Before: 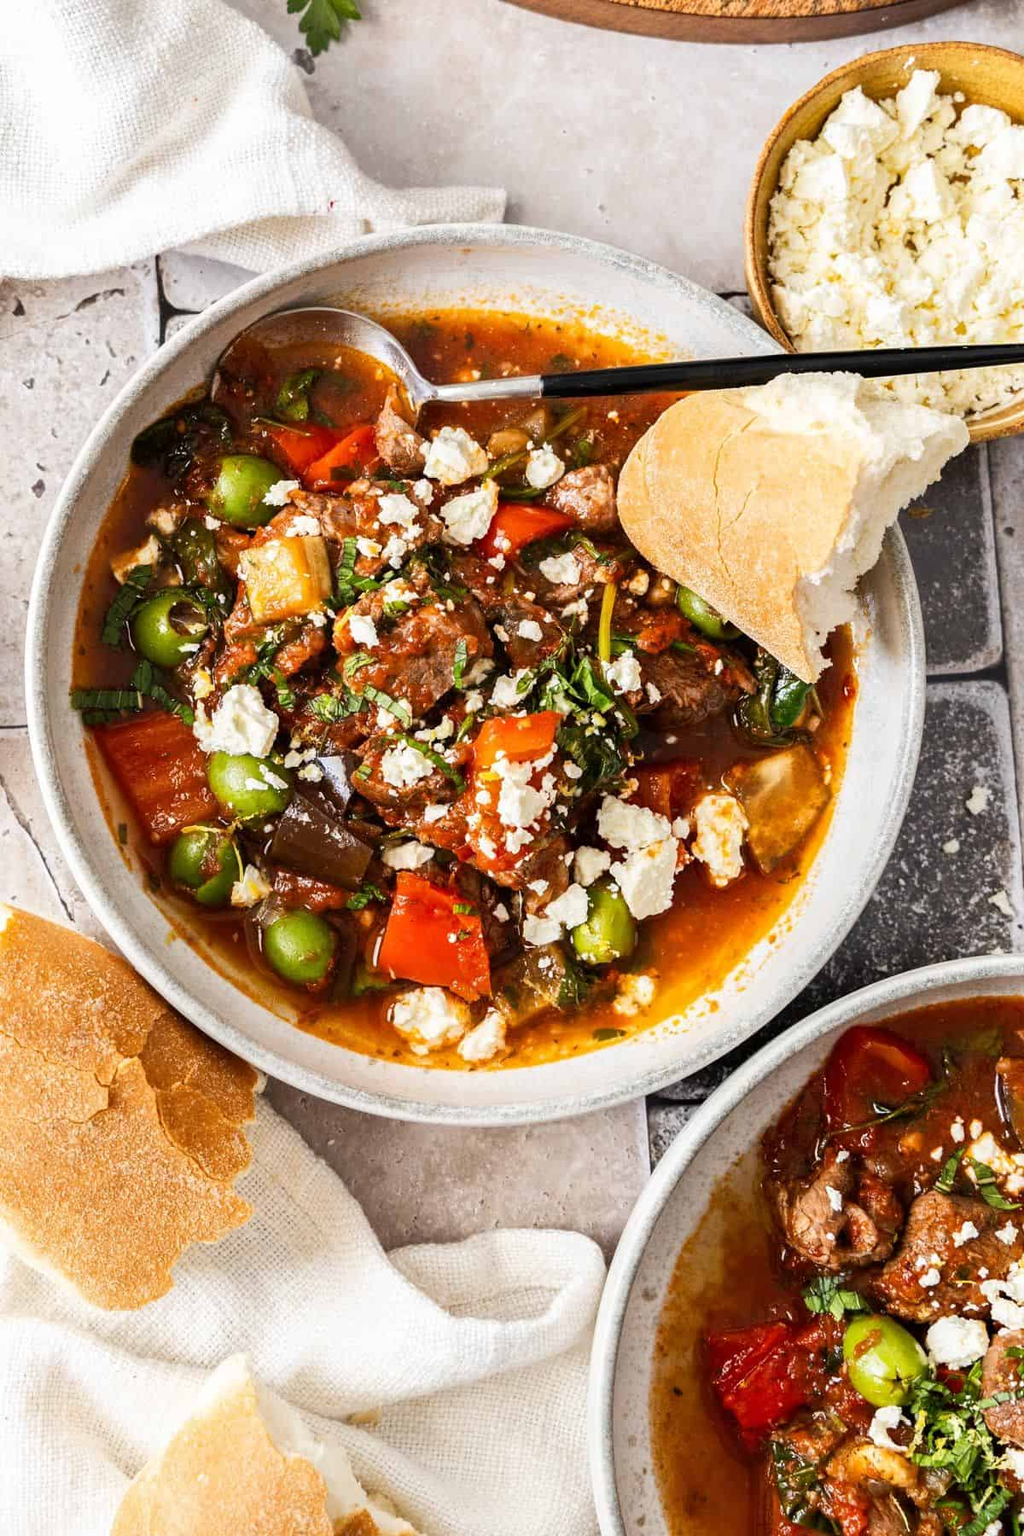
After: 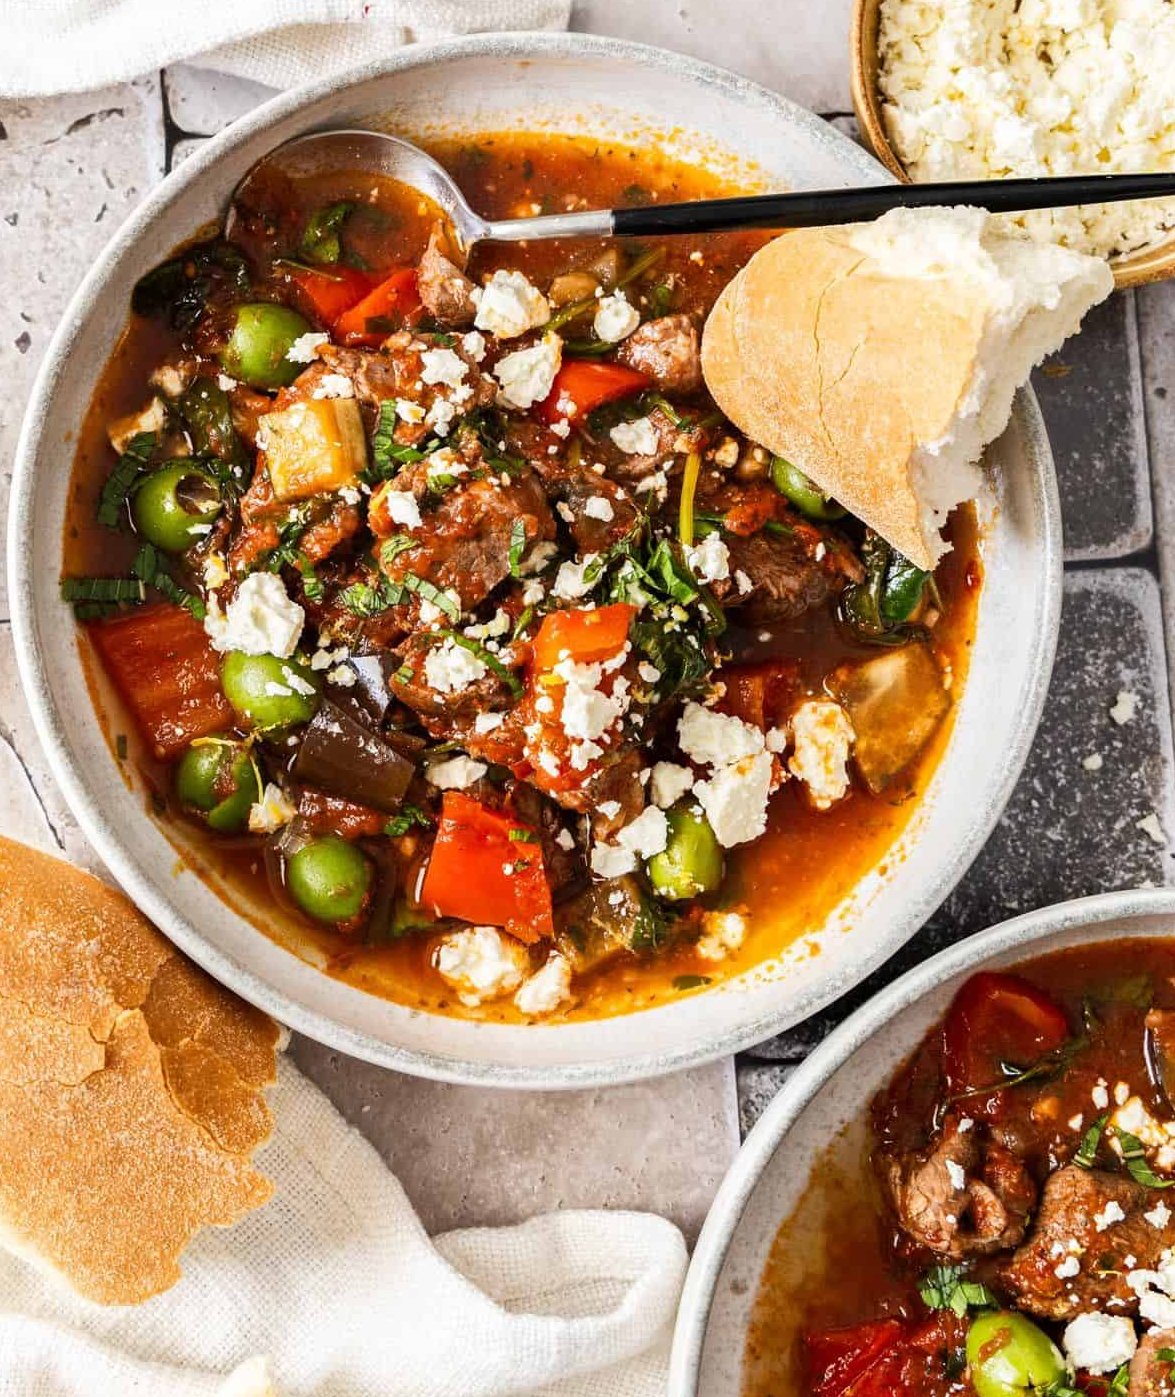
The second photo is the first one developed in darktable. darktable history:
crop and rotate: left 1.837%, top 12.799%, right 0.194%, bottom 9.563%
